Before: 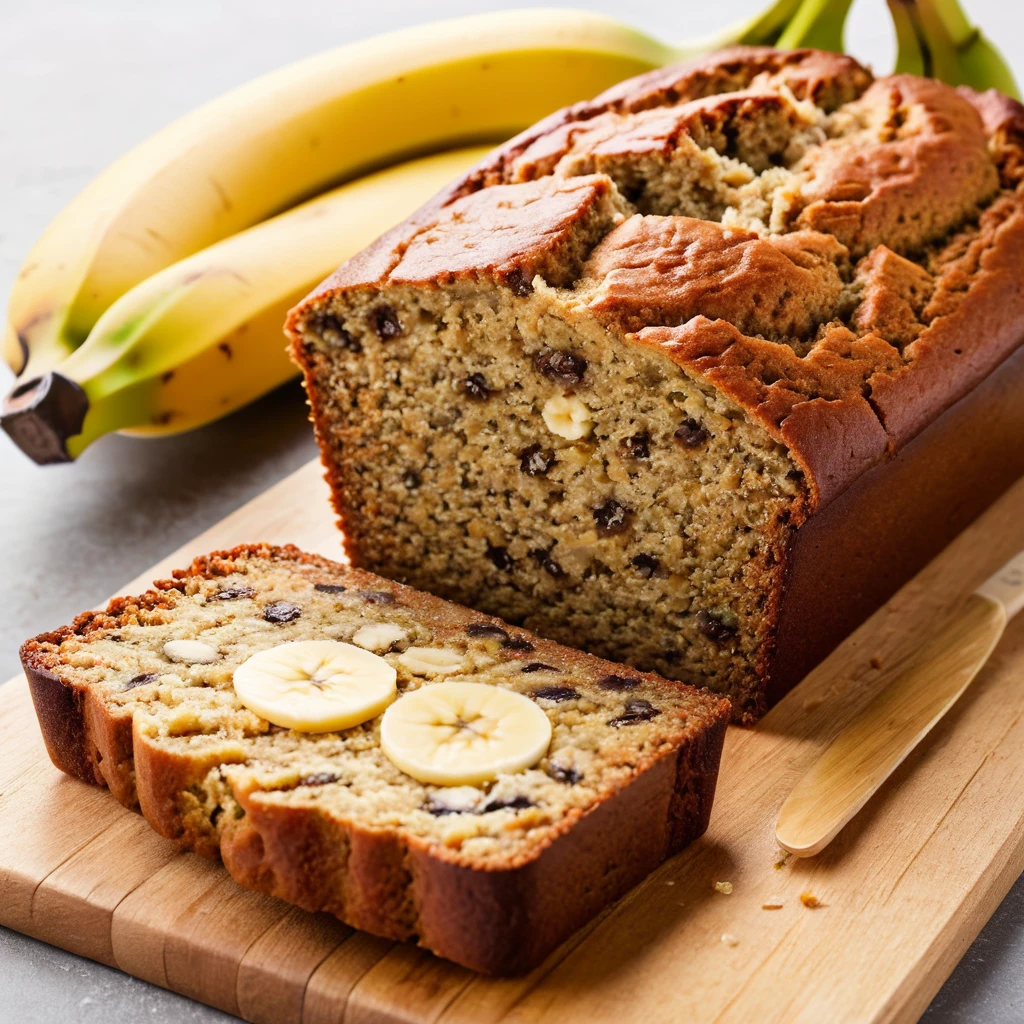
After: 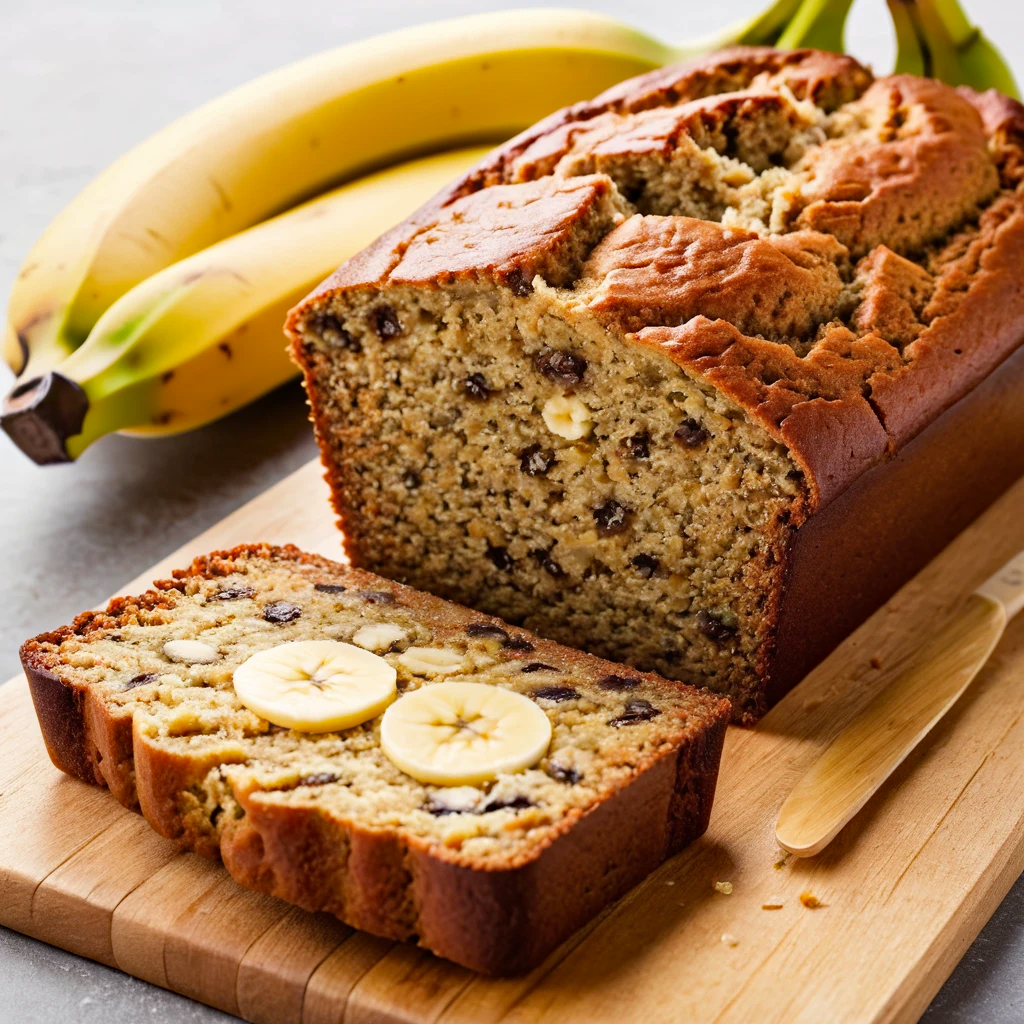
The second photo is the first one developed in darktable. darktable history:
shadows and highlights: shadows 29.32, highlights -29.32, low approximation 0.01, soften with gaussian
haze removal: strength 0.25, distance 0.25, compatibility mode true, adaptive false
